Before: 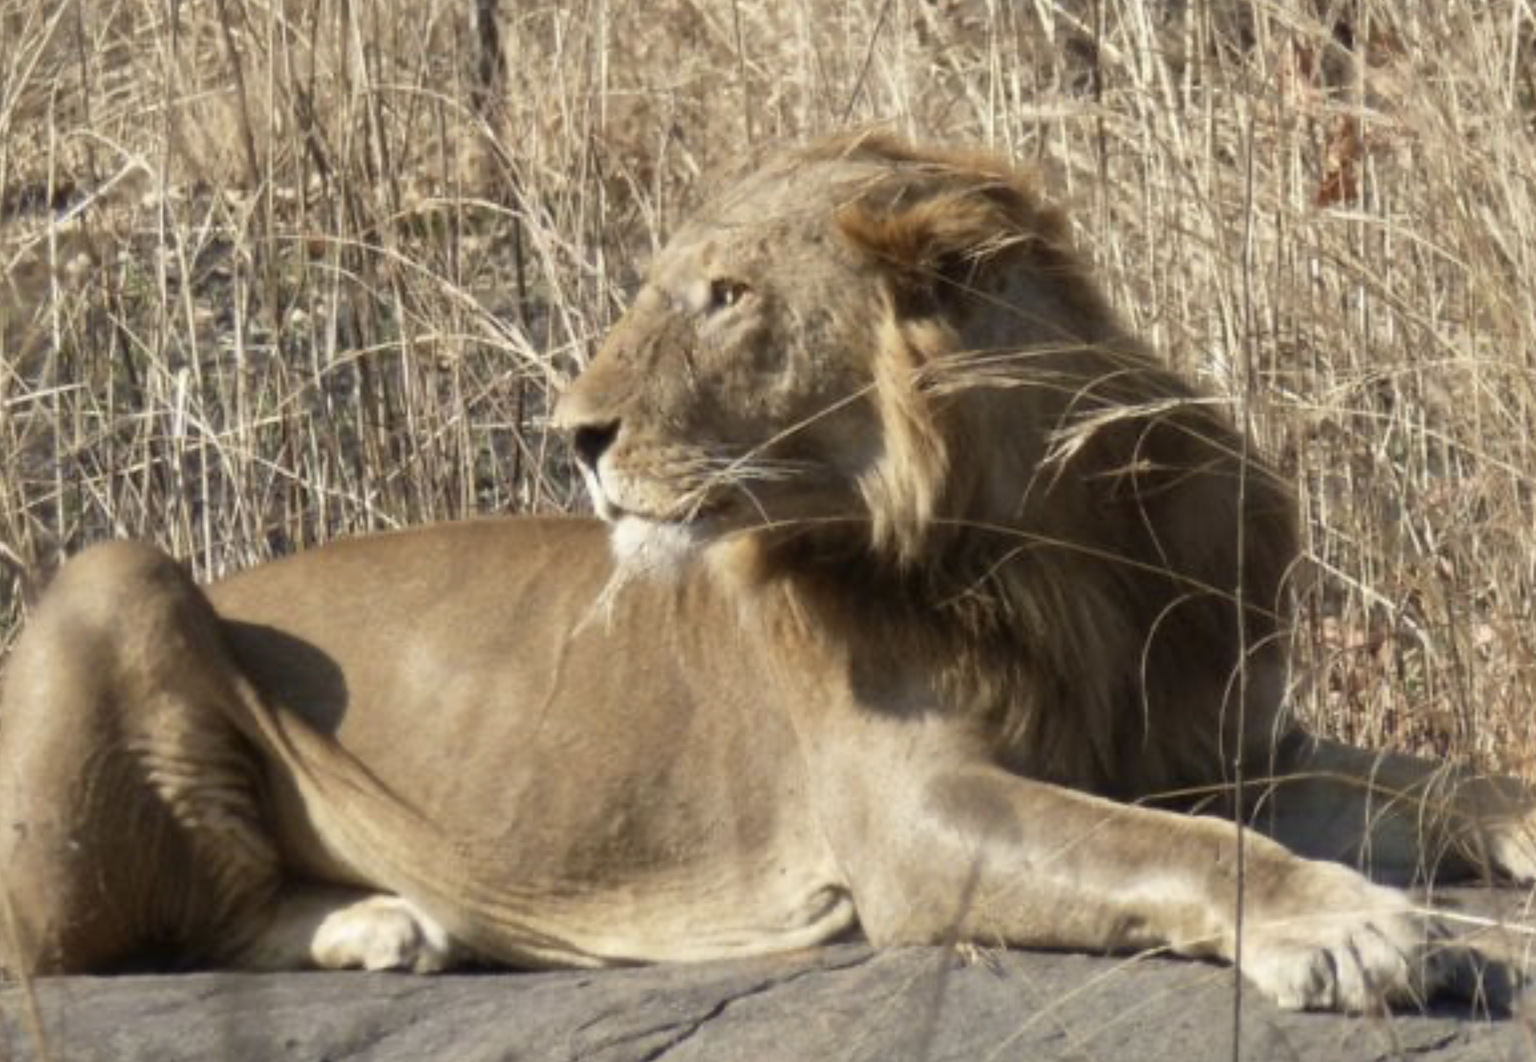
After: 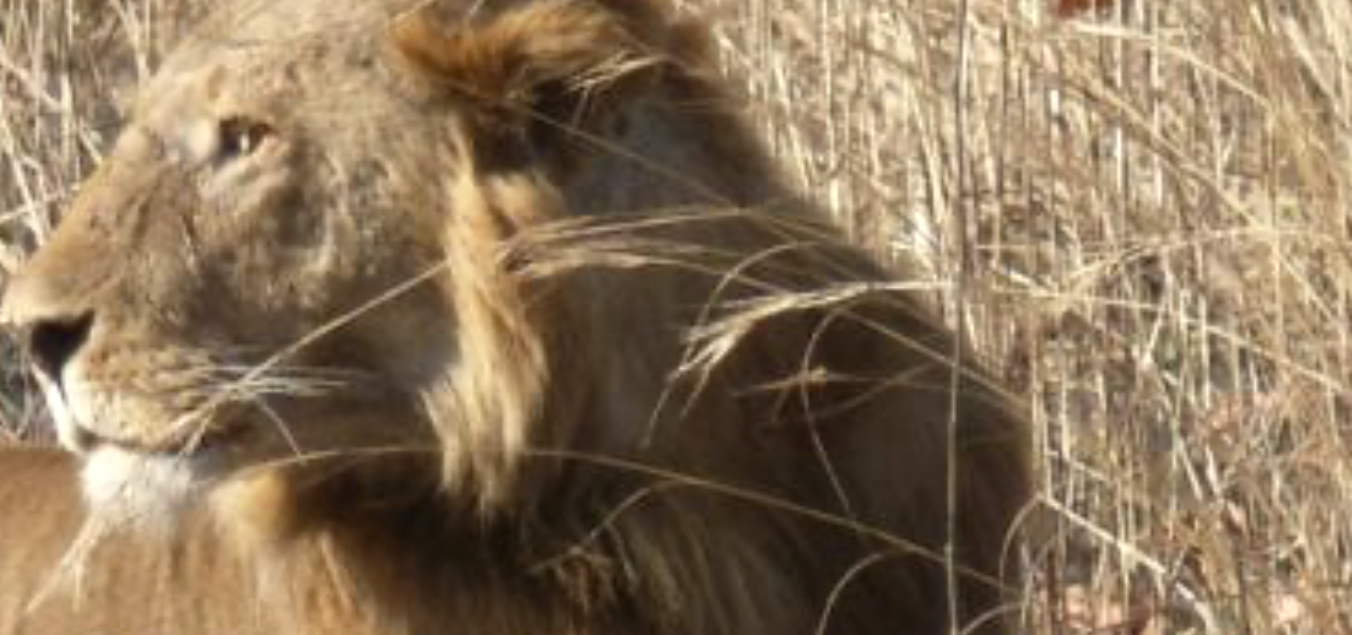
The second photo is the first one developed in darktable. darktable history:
crop: left 36.005%, top 18.293%, right 0.31%, bottom 38.444%
exposure: exposure 0.217 EV, compensate highlight preservation false
